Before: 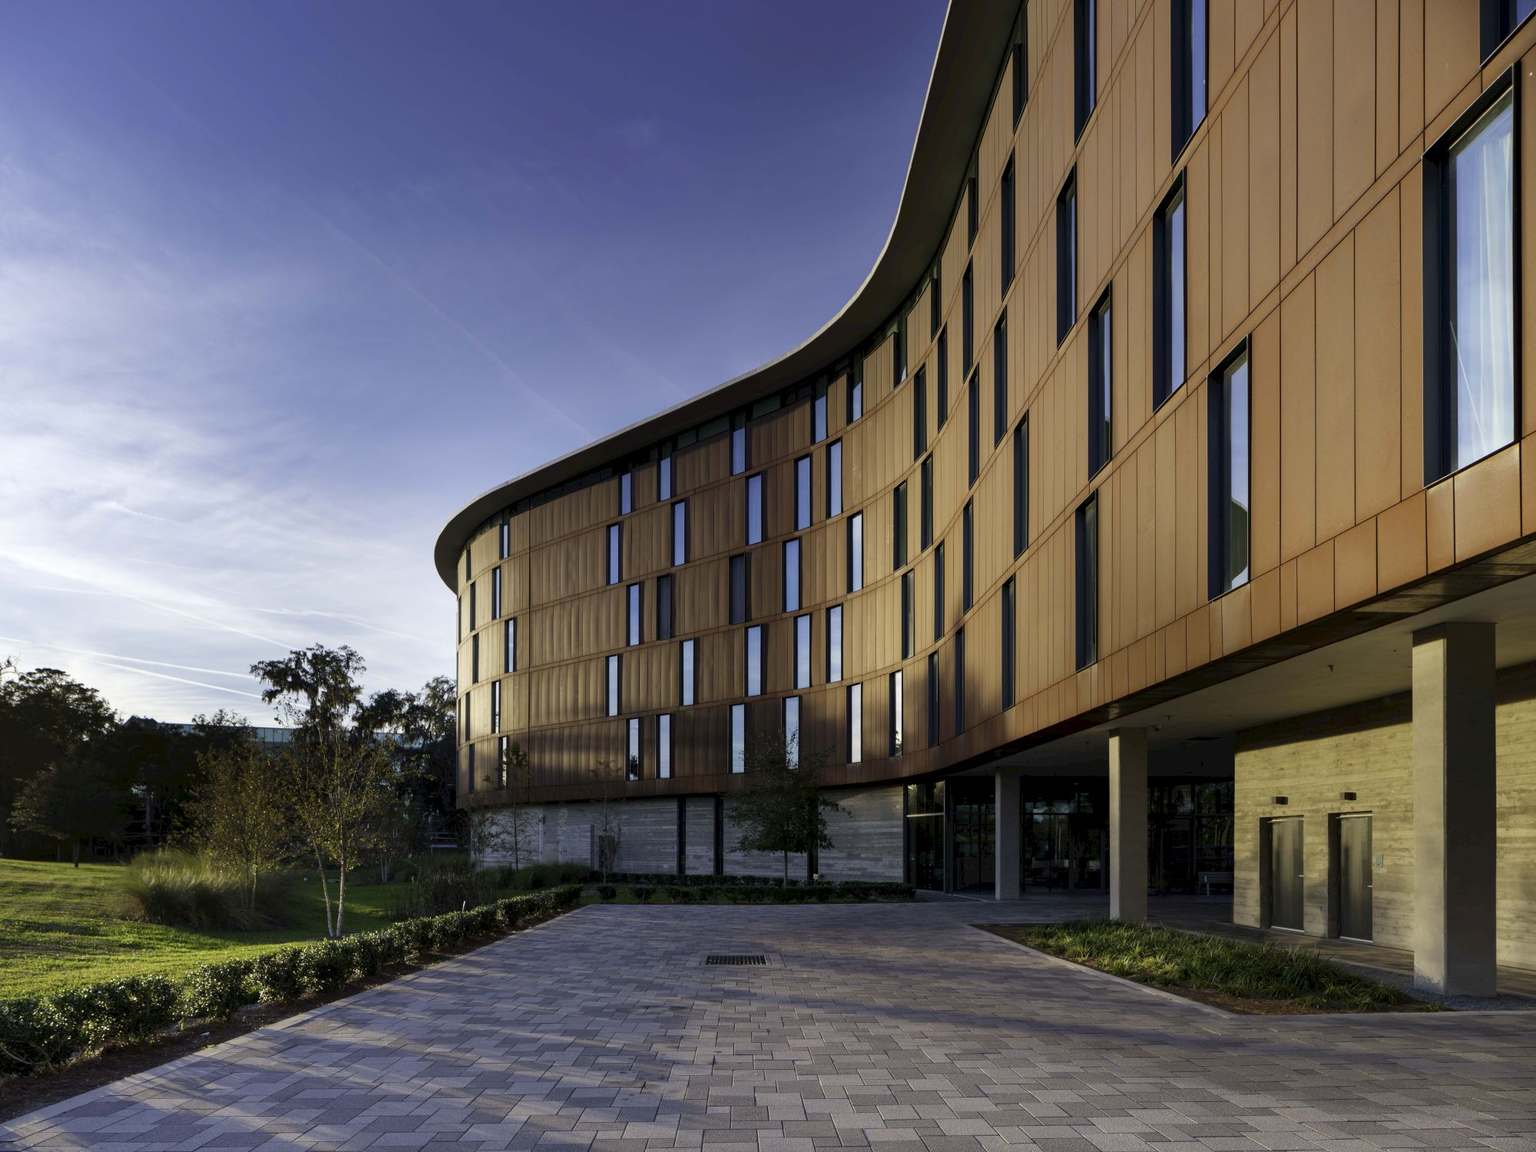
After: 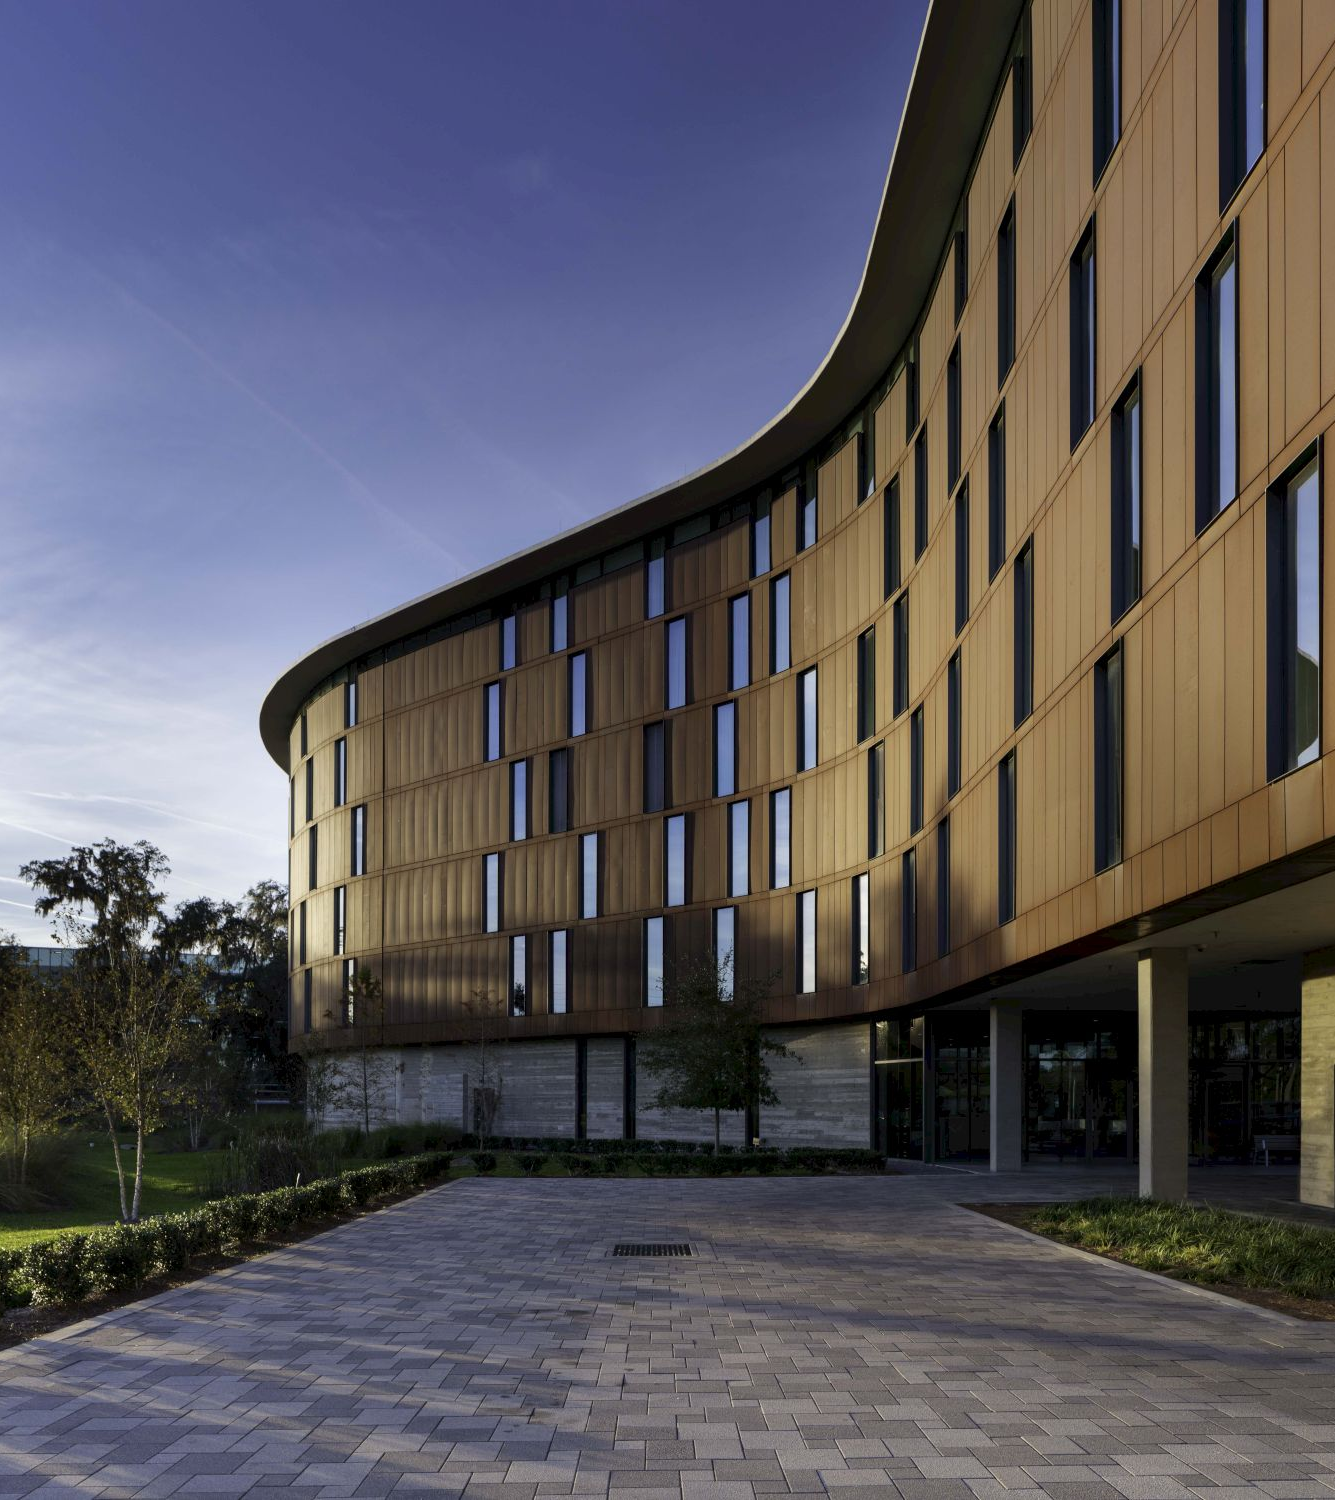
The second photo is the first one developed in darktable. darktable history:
crop and rotate: left 15.319%, right 17.921%
